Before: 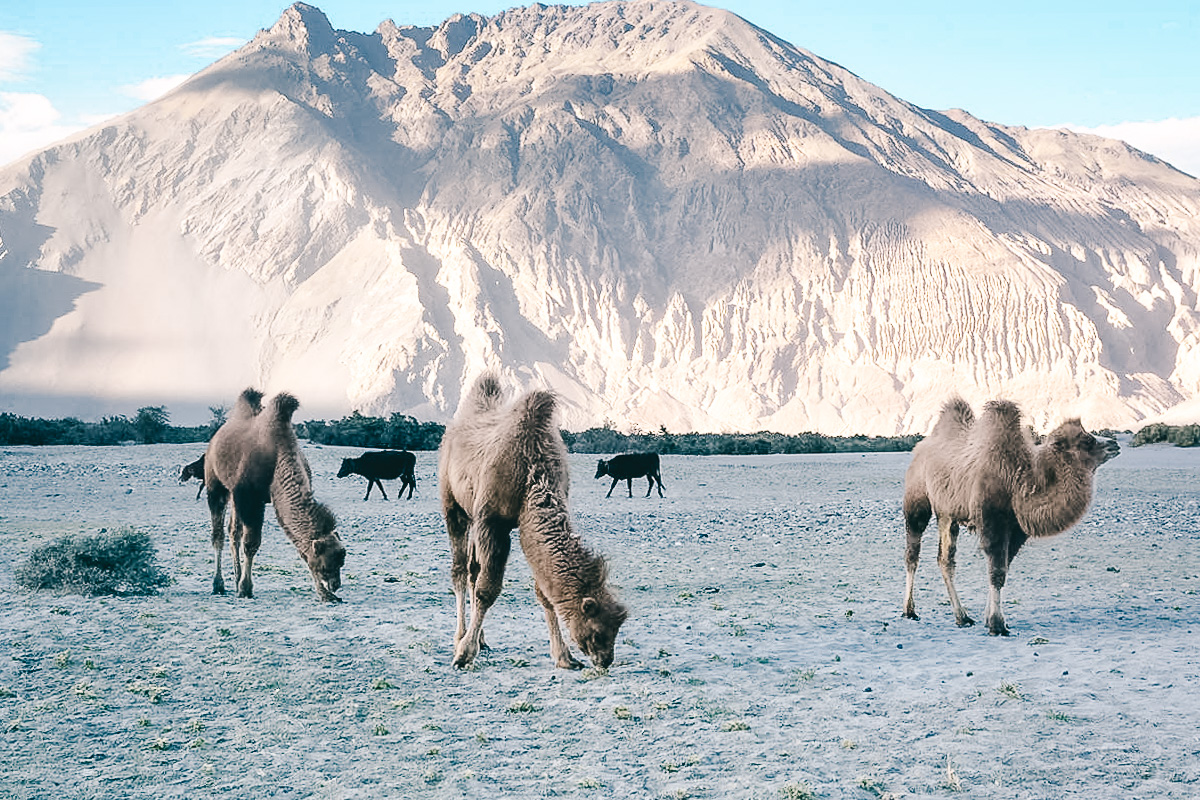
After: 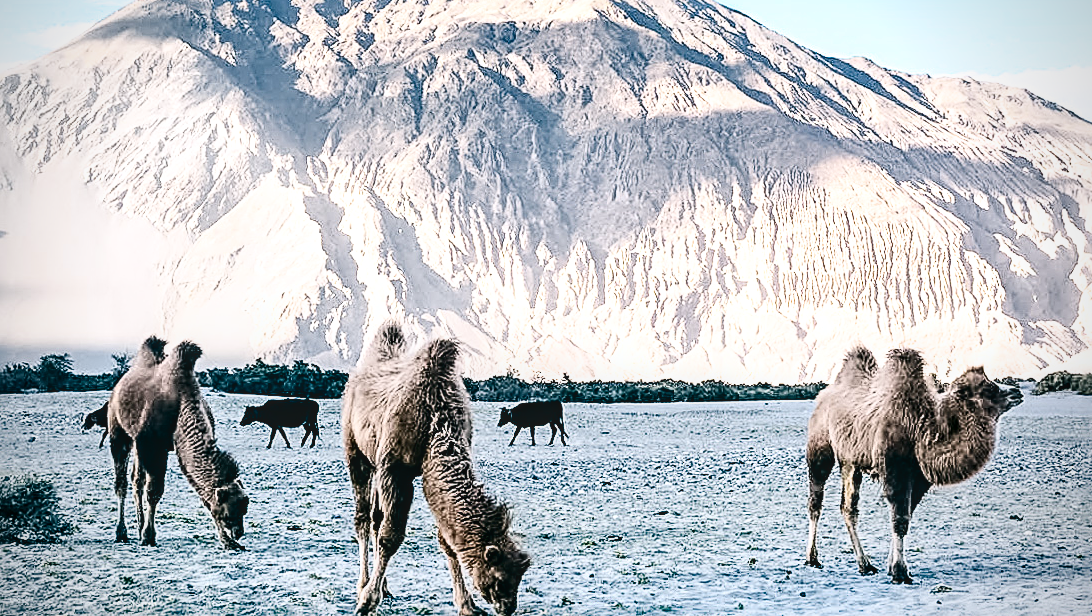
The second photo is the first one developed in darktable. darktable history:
crop: left 8.155%, top 6.611%, bottom 15.385%
local contrast: on, module defaults
contrast brightness saturation: contrast 0.21, brightness -0.11, saturation 0.21
sharpen: radius 4
white balance: red 0.982, blue 1.018
filmic rgb: white relative exposure 2.45 EV, hardness 6.33
vignetting: on, module defaults
